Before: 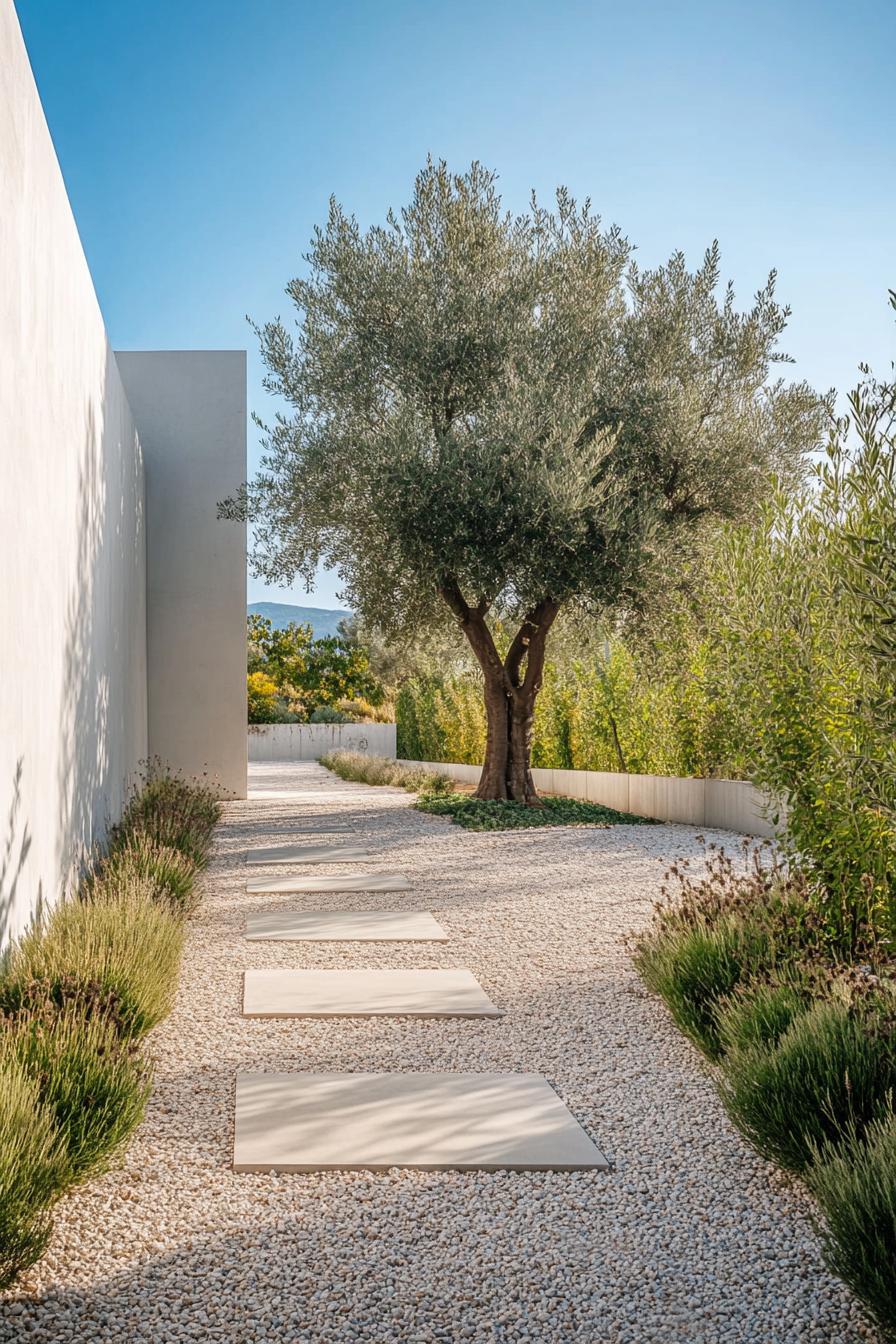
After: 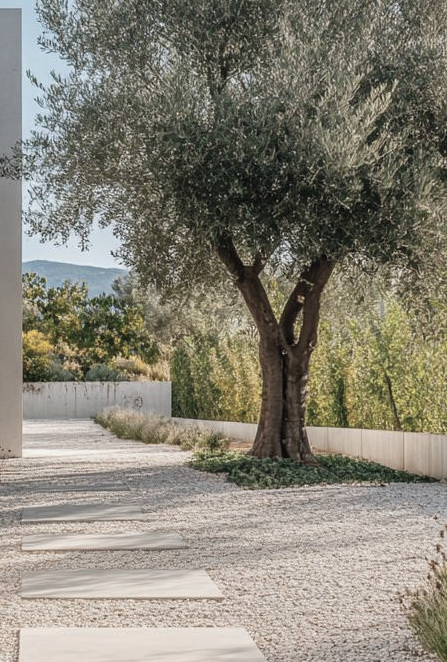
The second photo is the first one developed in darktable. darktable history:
crop: left 25.132%, top 25.507%, right 24.879%, bottom 25.172%
exposure: black level correction 0.001, compensate highlight preservation false
contrast brightness saturation: contrast -0.044, saturation -0.406
